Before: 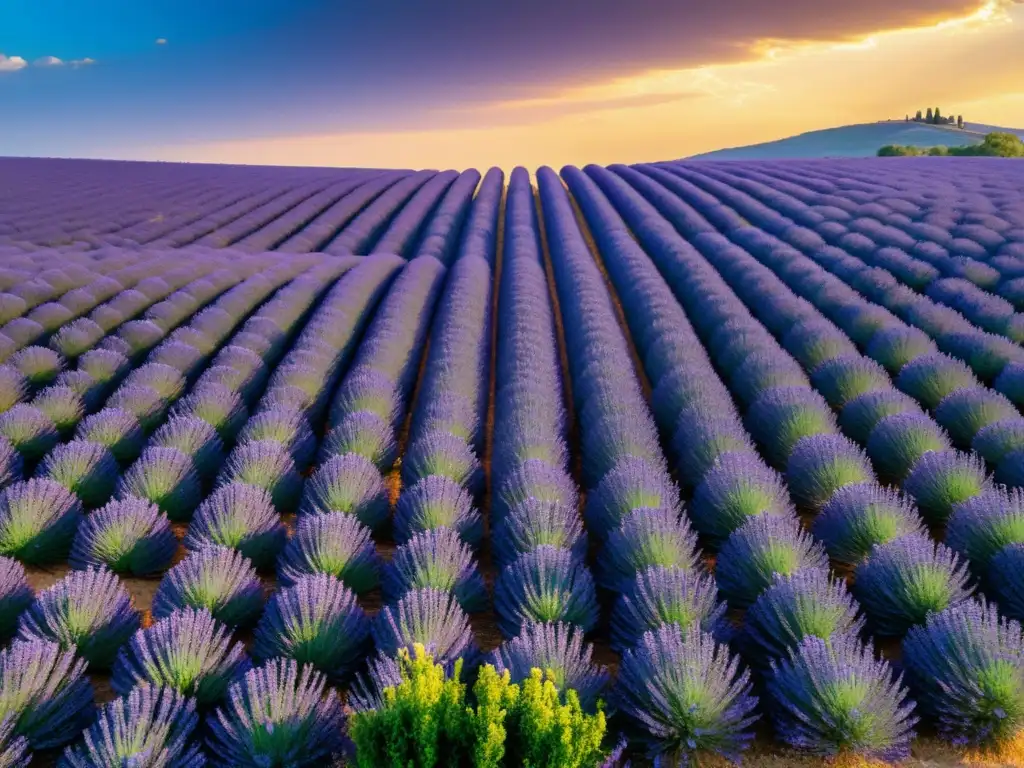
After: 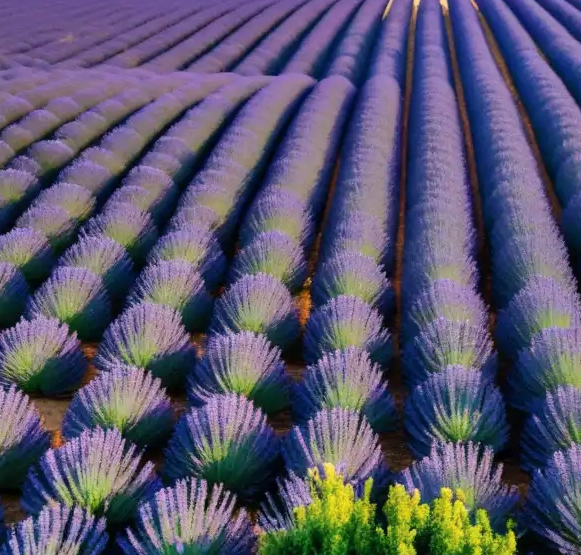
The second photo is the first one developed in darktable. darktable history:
crop: left 8.828%, top 23.466%, right 34.415%, bottom 4.246%
shadows and highlights: highlights 69.91, soften with gaussian
